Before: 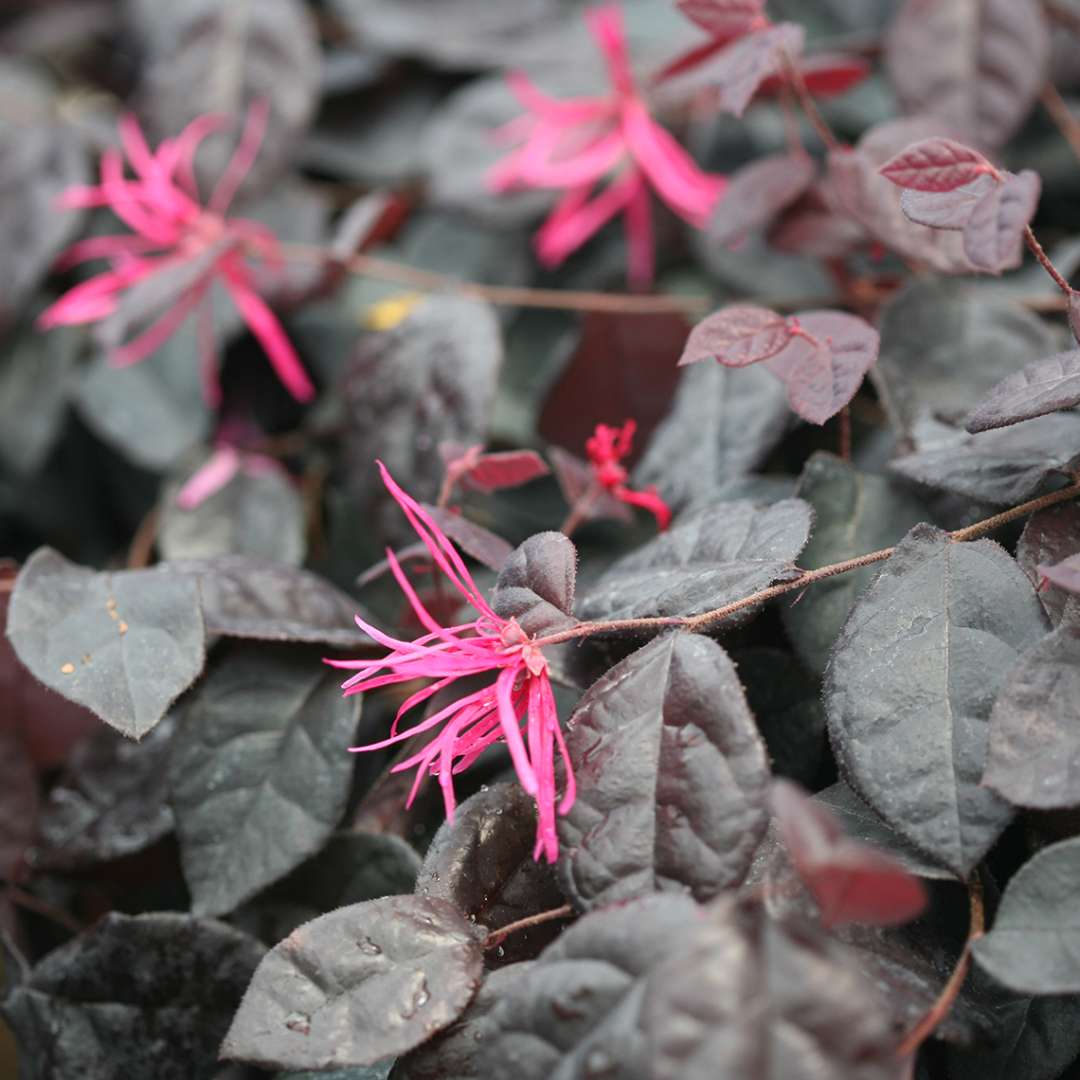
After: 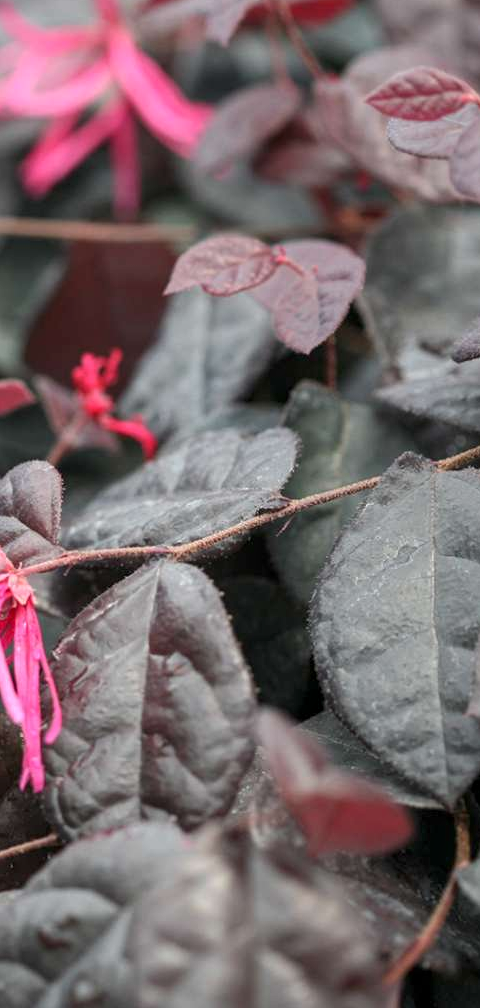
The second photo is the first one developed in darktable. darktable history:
crop: left 47.628%, top 6.643%, right 7.874%
local contrast: on, module defaults
shadows and highlights: radius 125.46, shadows 21.19, highlights -21.19, low approximation 0.01
